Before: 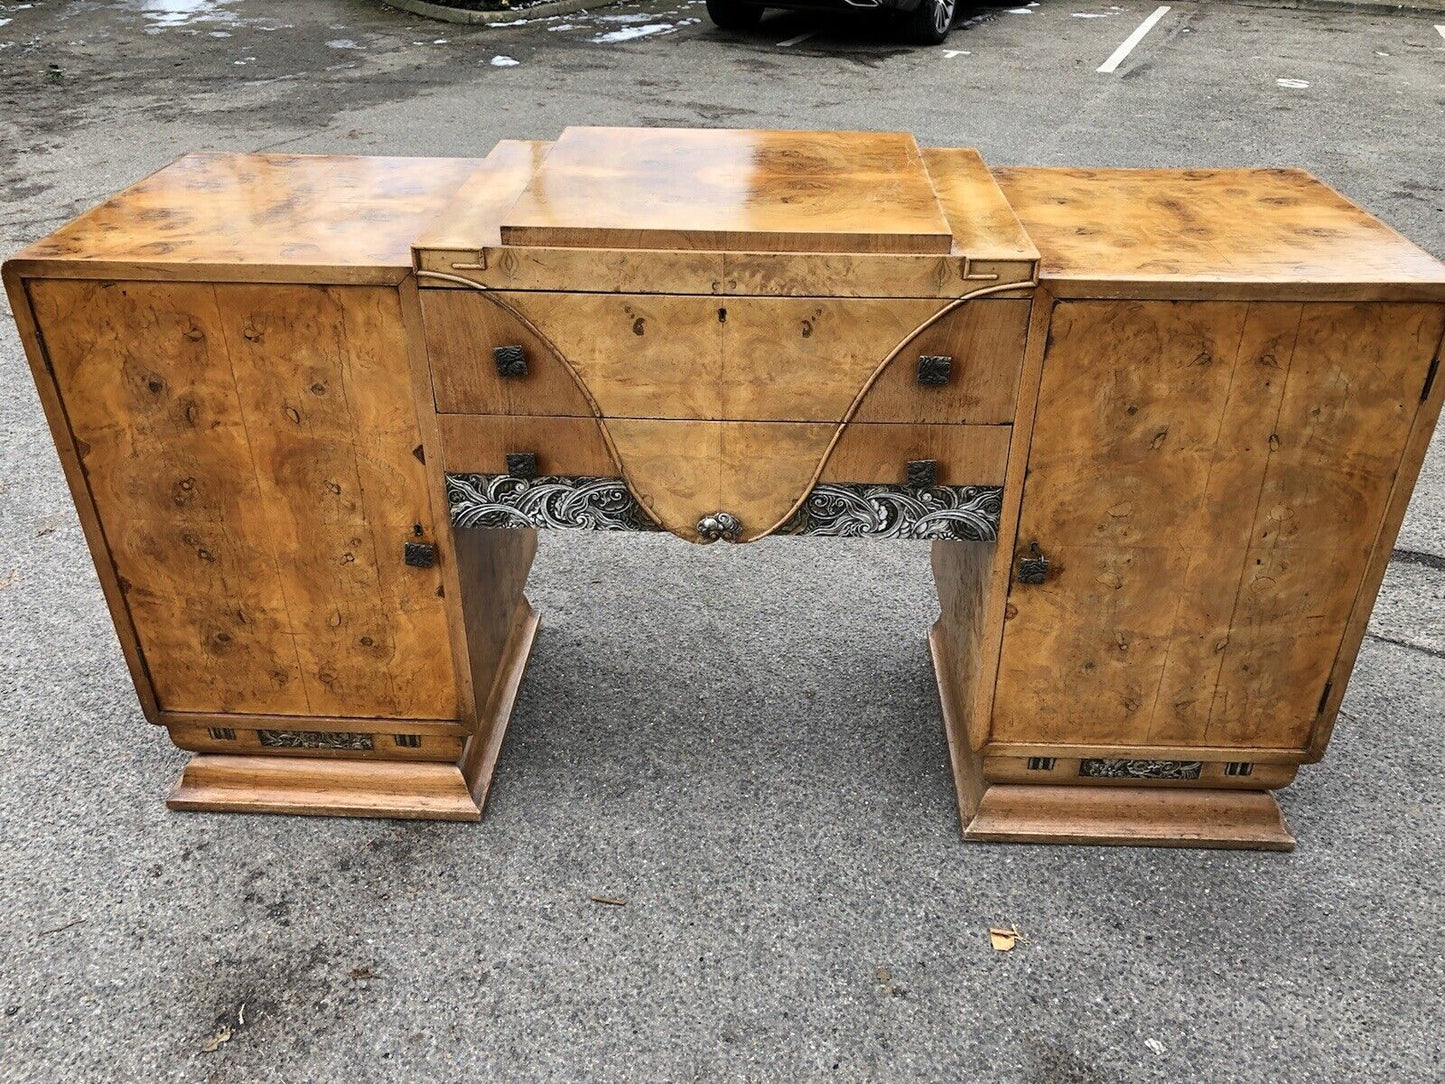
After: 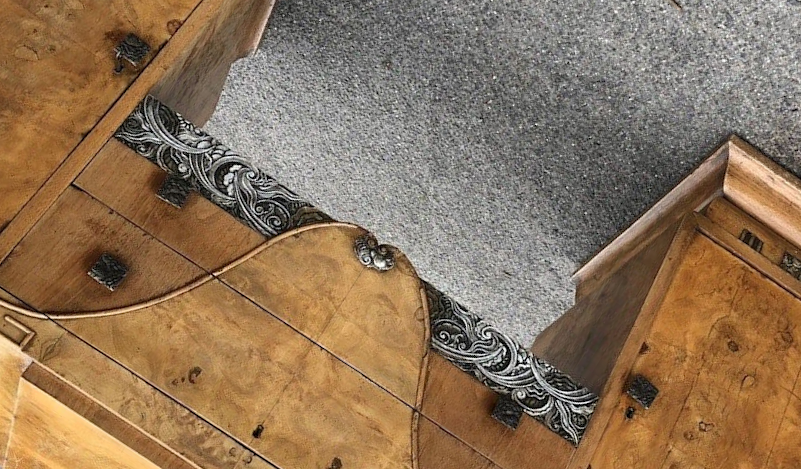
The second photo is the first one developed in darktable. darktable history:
crop and rotate: angle 147.6°, left 9.098%, top 15.59%, right 4.497%, bottom 16.954%
